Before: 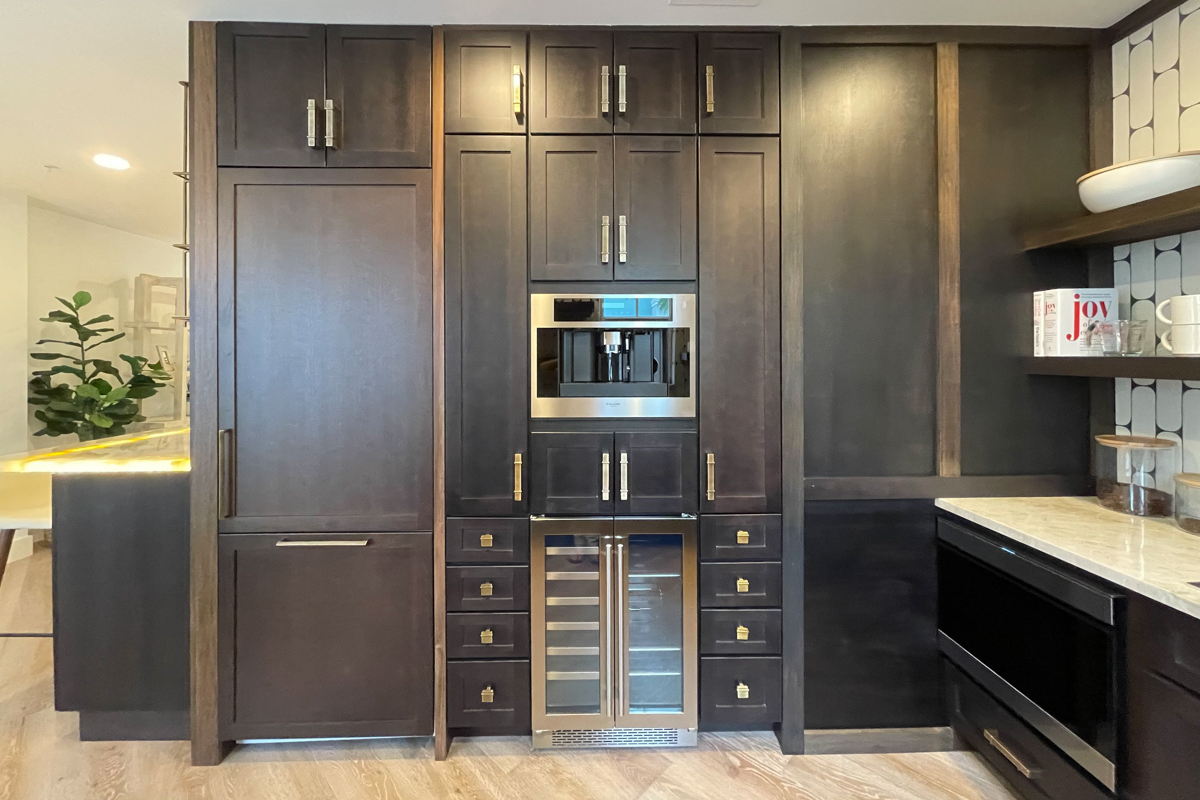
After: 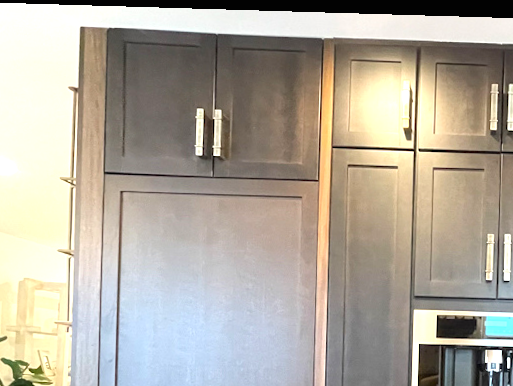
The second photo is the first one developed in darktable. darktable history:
exposure: black level correction 0, exposure 0.95 EV, compensate exposure bias true, compensate highlight preservation false
contrast brightness saturation: saturation -0.05
crop and rotate: left 10.817%, top 0.062%, right 47.194%, bottom 53.626%
rotate and perspective: rotation 1.72°, automatic cropping off
